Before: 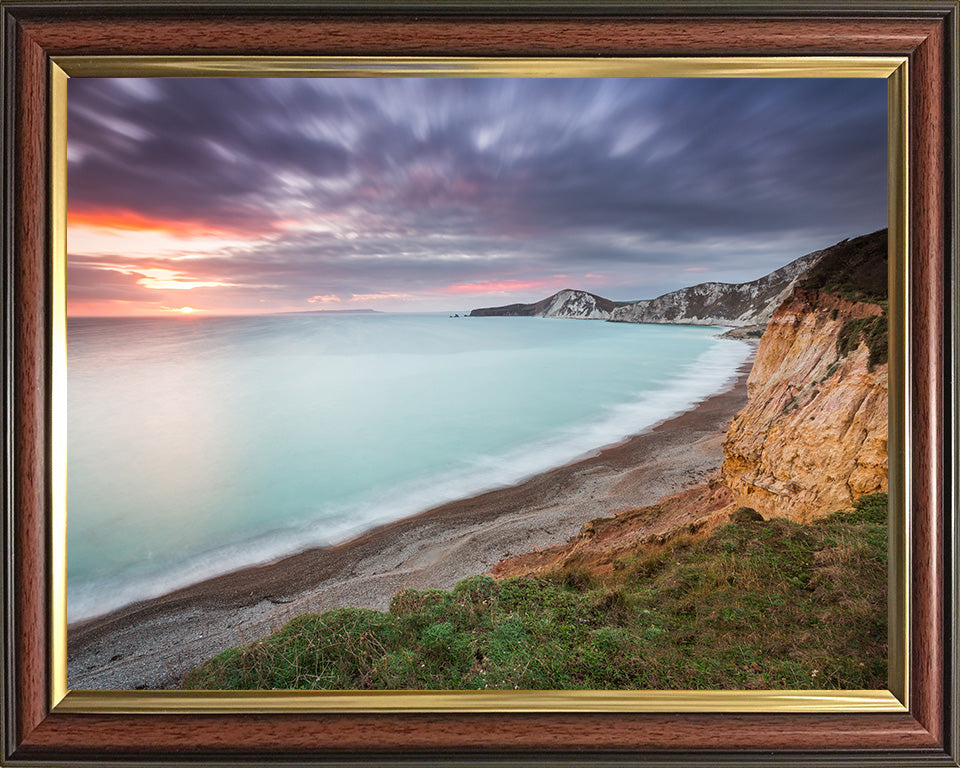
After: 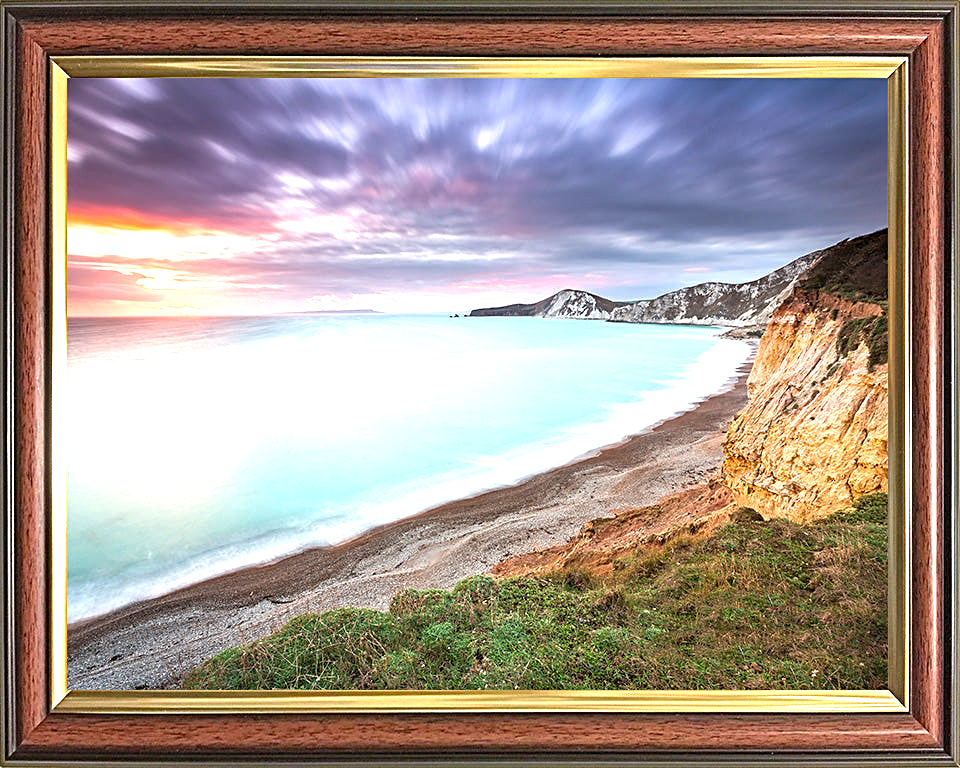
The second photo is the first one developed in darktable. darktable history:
exposure: black level correction 0, exposure 1.1 EV, compensate exposure bias true, compensate highlight preservation false
sharpen: on, module defaults
haze removal: compatibility mode true, adaptive false
